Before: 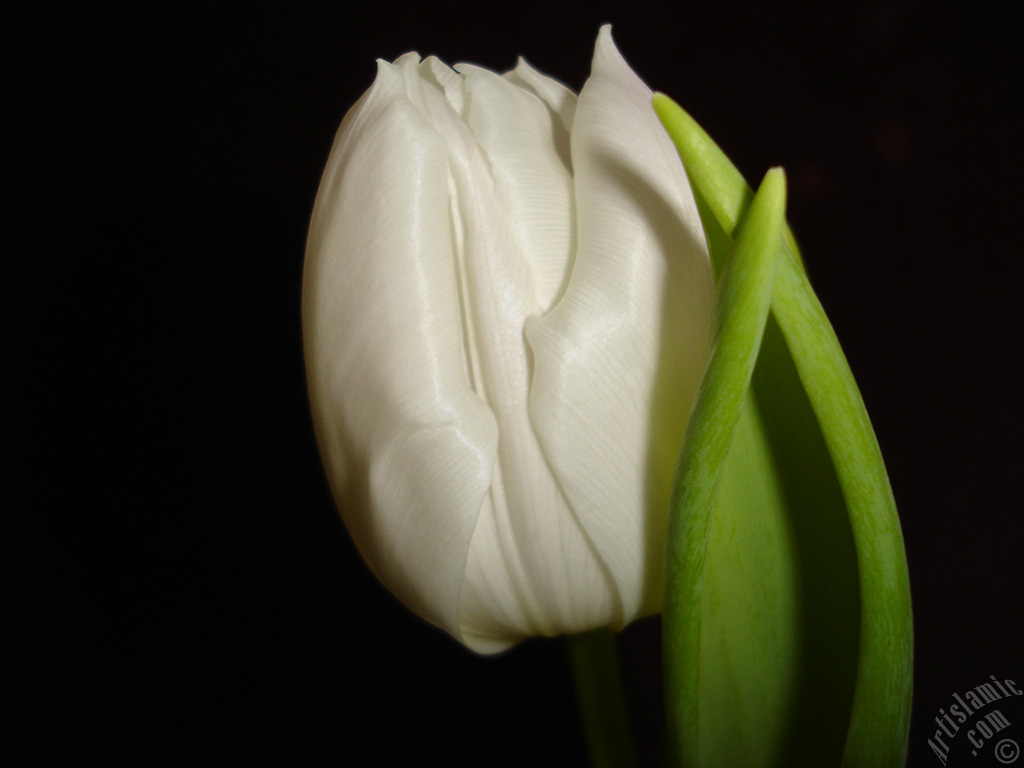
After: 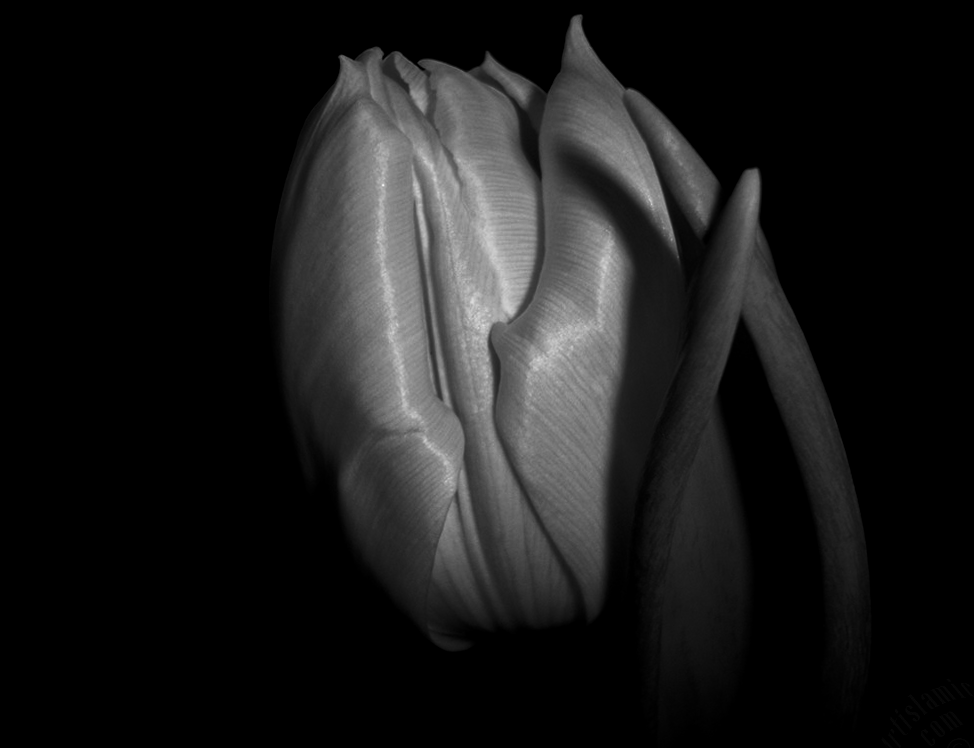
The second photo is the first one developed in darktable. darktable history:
tone equalizer: on, module defaults
contrast brightness saturation: contrast 0.02, brightness -1, saturation -1
local contrast: on, module defaults
haze removal: compatibility mode true, adaptive false
rotate and perspective: rotation 0.074°, lens shift (vertical) 0.096, lens shift (horizontal) -0.041, crop left 0.043, crop right 0.952, crop top 0.024, crop bottom 0.979
